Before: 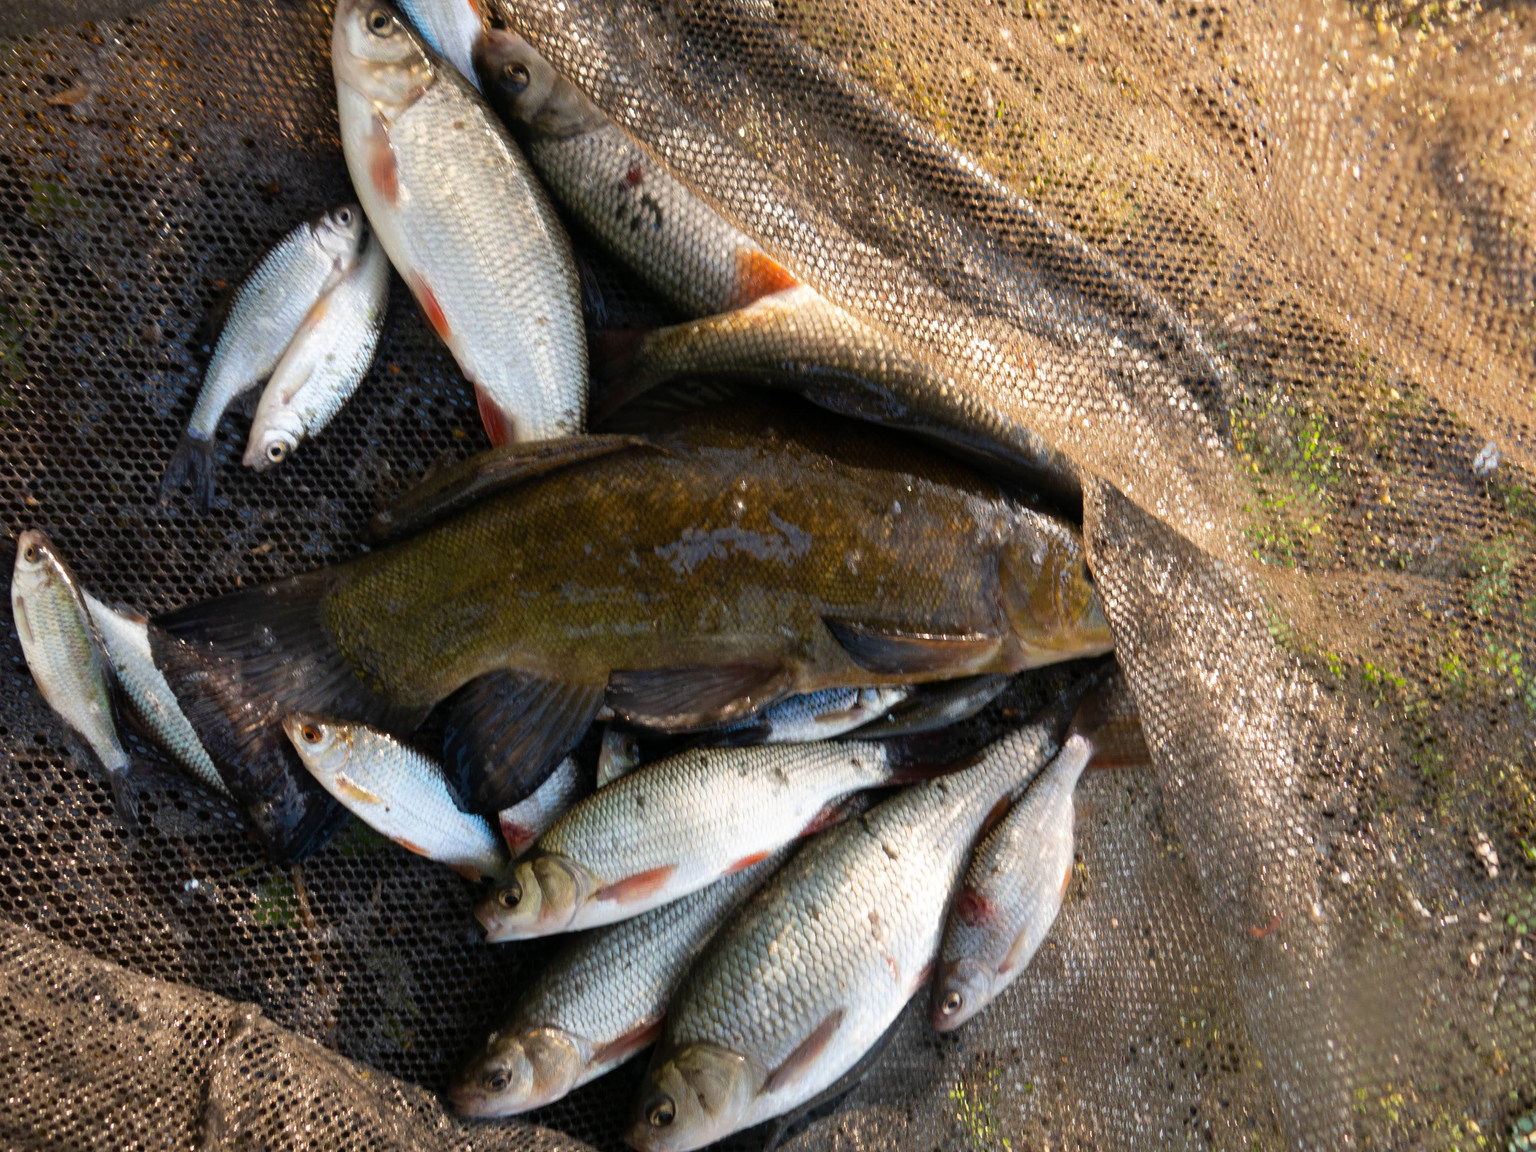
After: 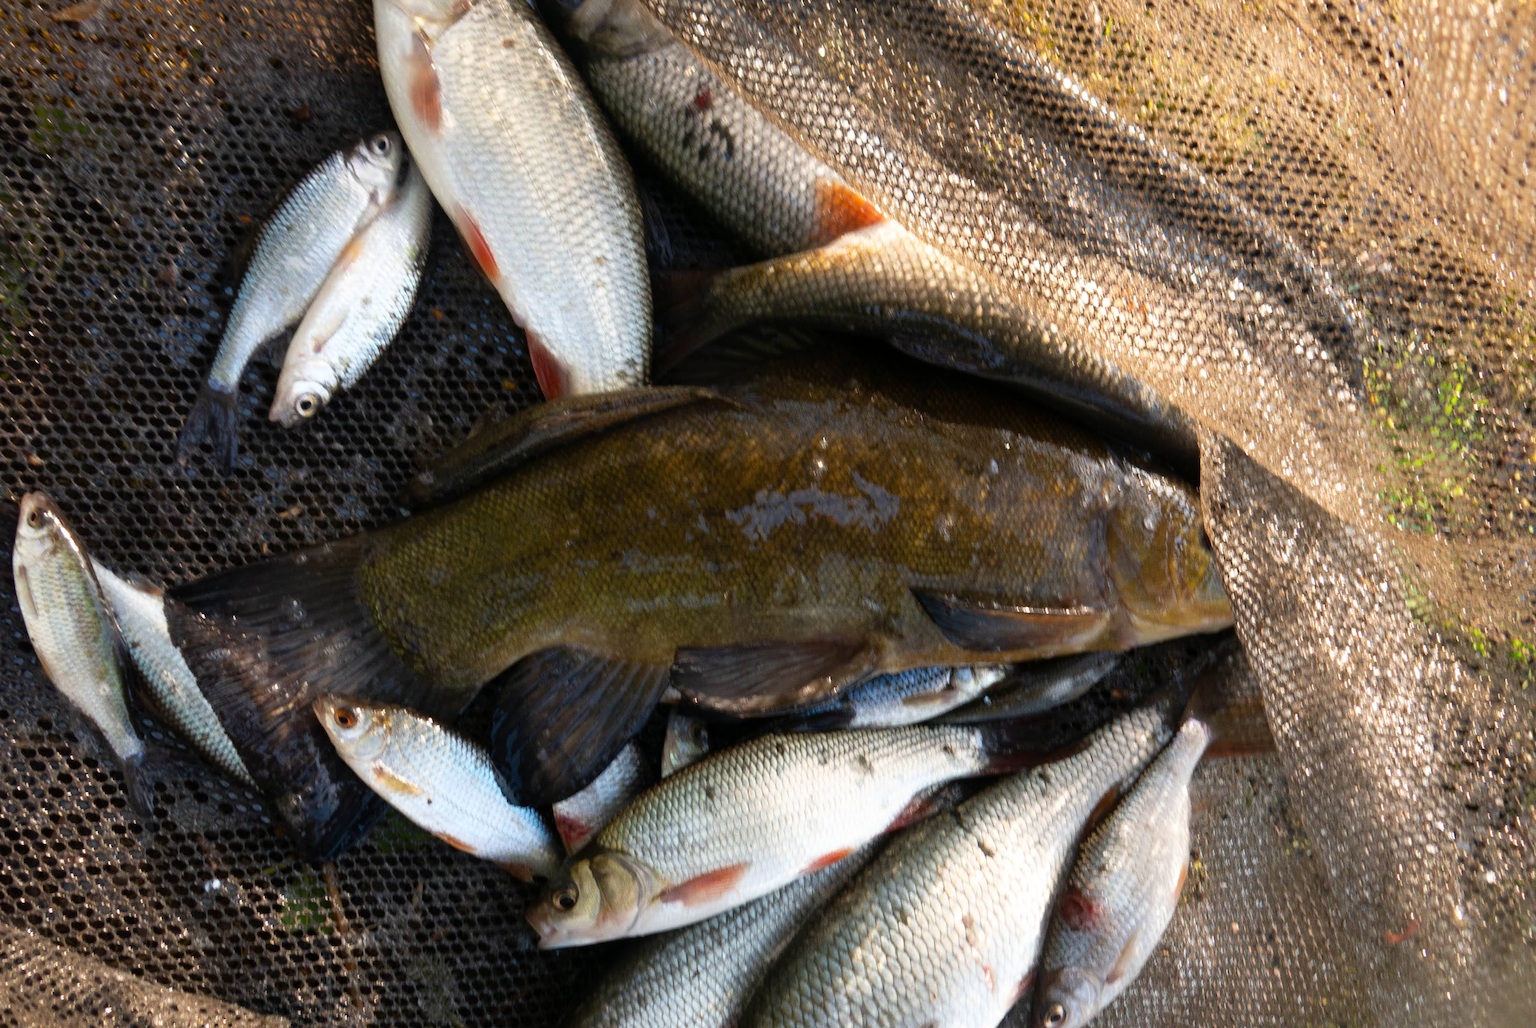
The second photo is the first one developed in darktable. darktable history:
shadows and highlights: shadows 0, highlights 40
color zones: curves: ch0 [(0.25, 0.5) (0.463, 0.627) (0.484, 0.637) (0.75, 0.5)]
crop: top 7.49%, right 9.717%, bottom 11.943%
